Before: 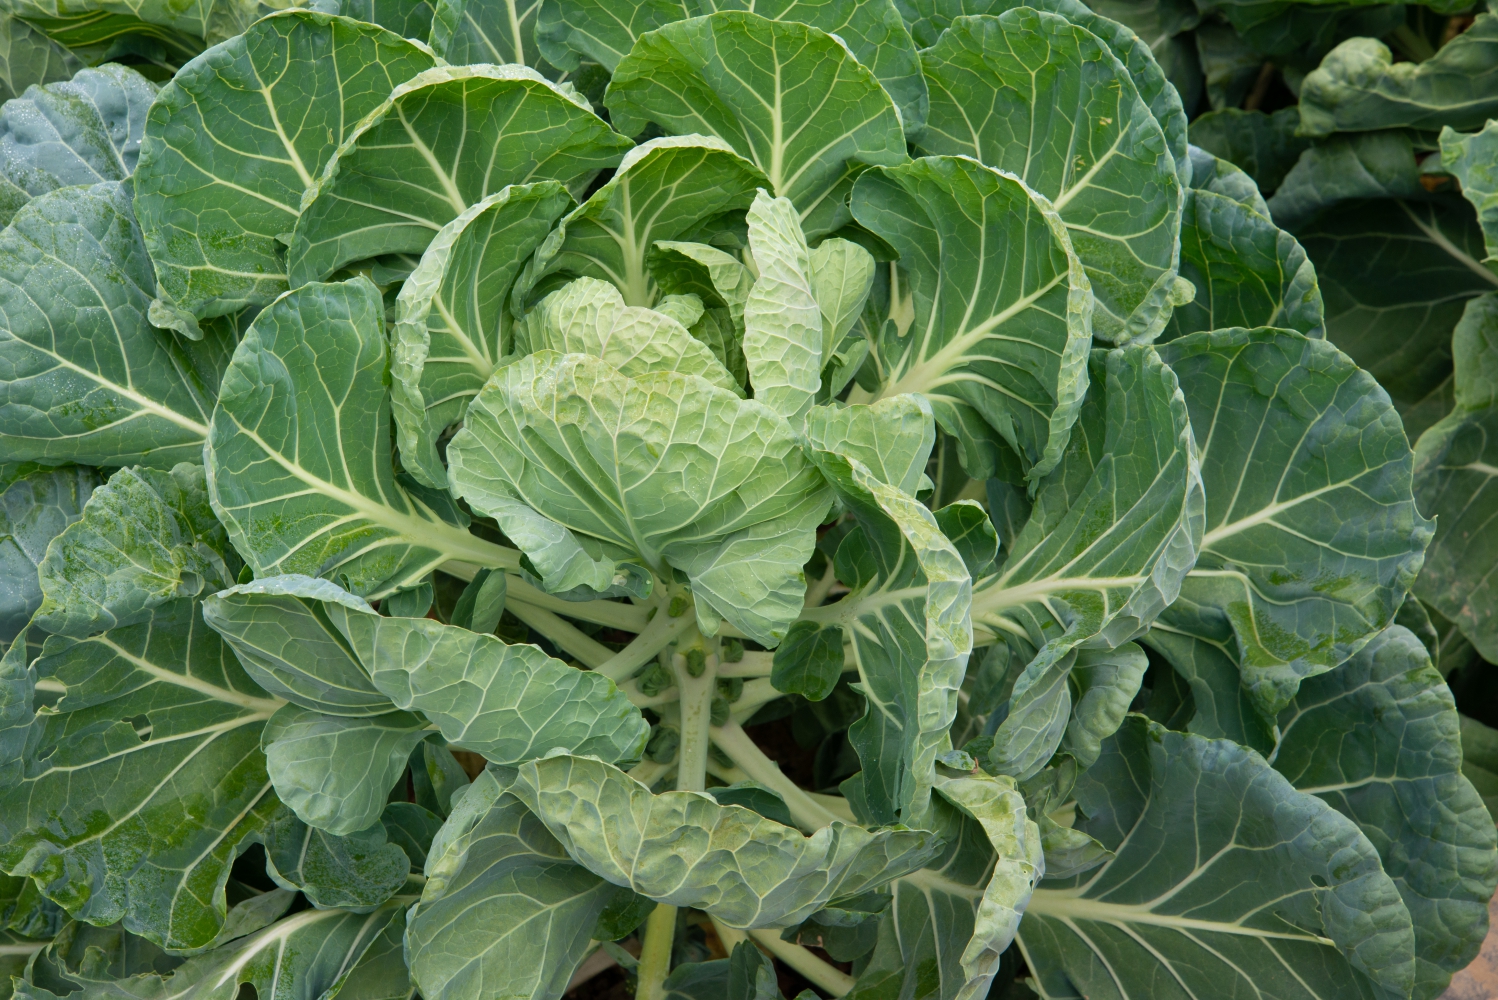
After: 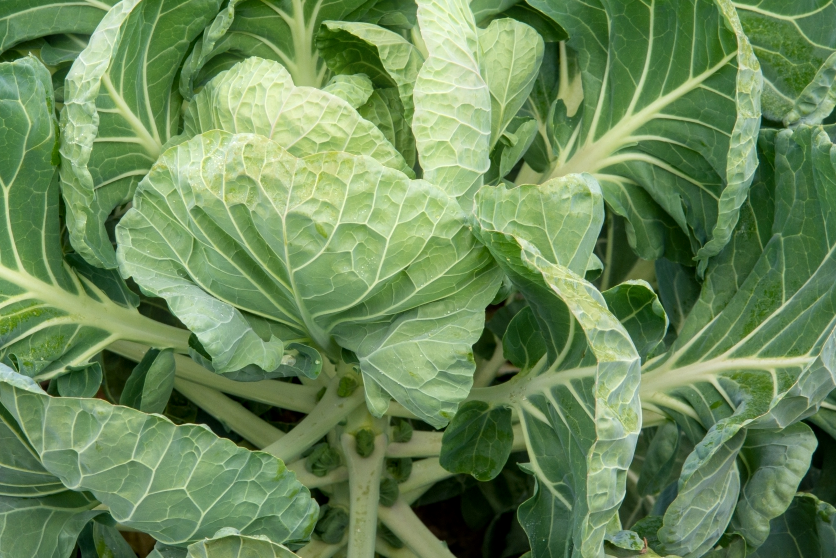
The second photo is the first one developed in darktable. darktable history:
crop and rotate: left 22.13%, top 22.054%, right 22.026%, bottom 22.102%
bloom: size 5%, threshold 95%, strength 15%
local contrast: on, module defaults
